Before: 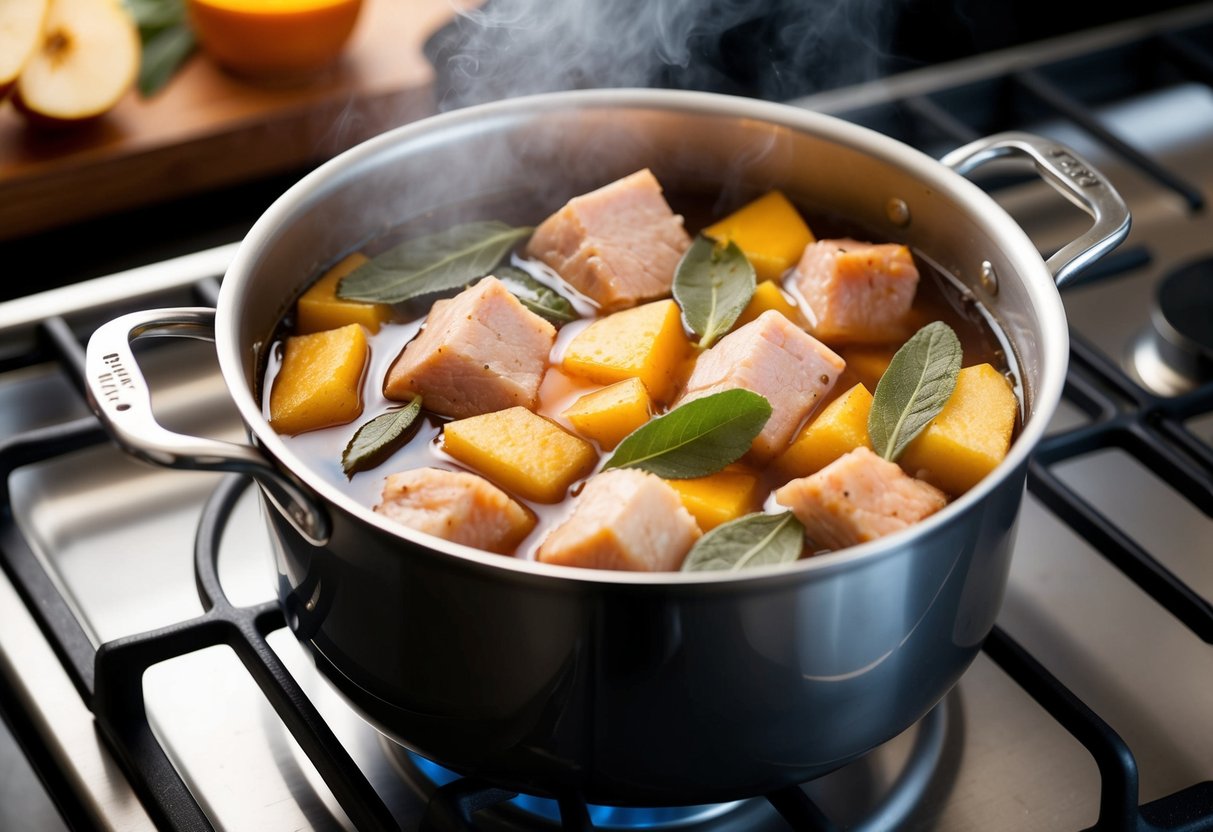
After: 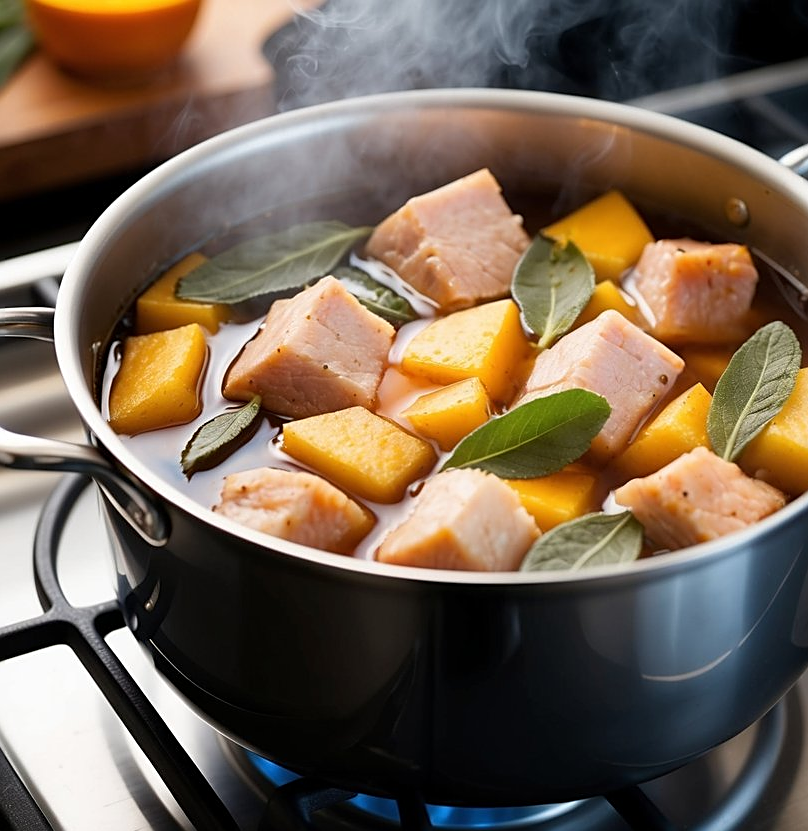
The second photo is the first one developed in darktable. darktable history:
crop and rotate: left 13.342%, right 19.991%
sharpen: on, module defaults
